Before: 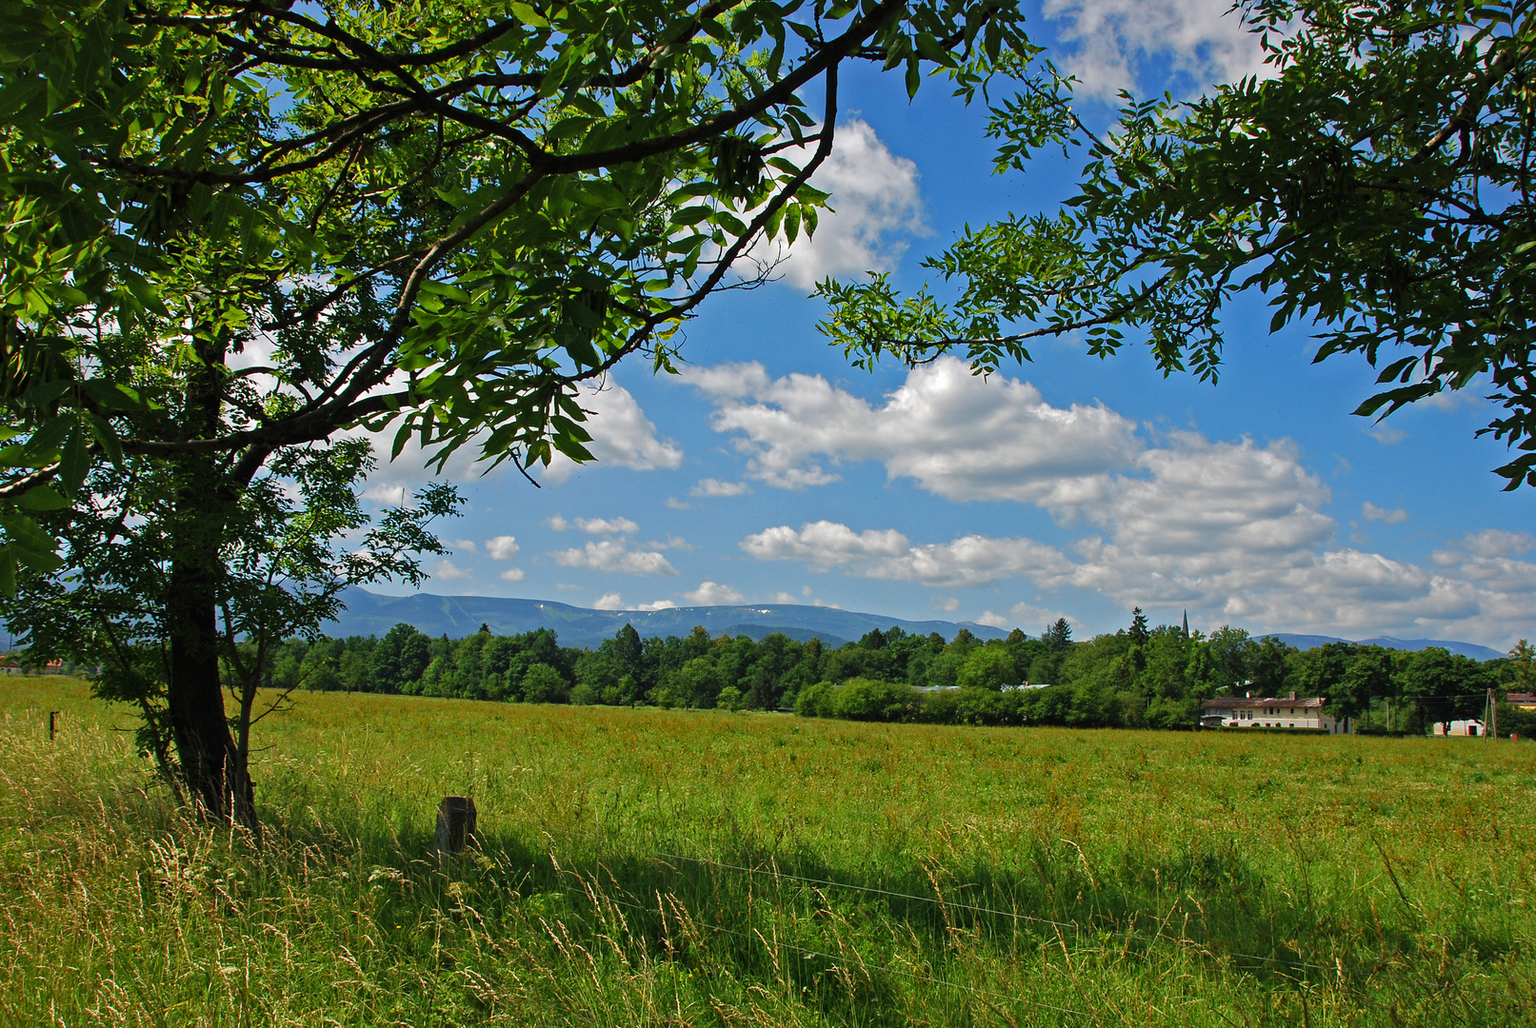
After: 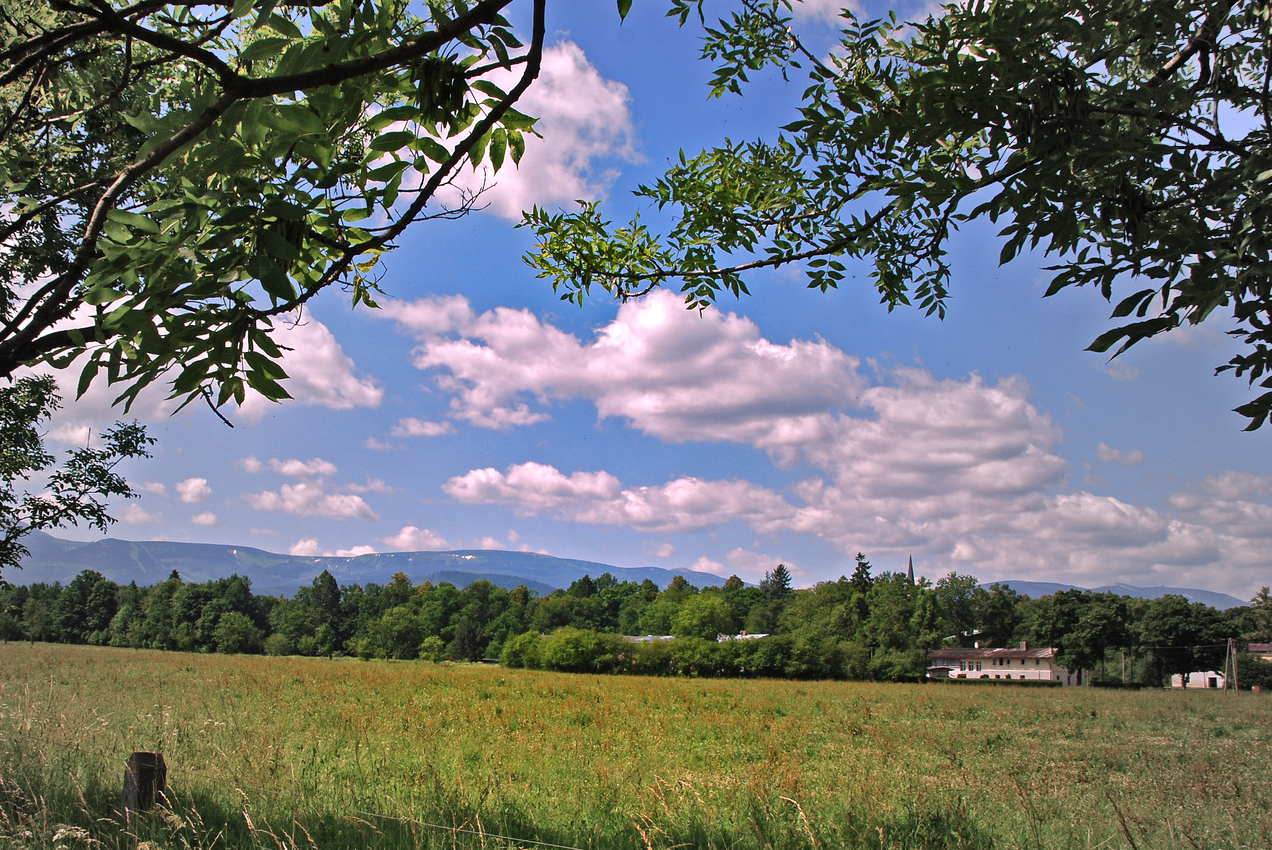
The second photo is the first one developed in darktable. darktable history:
white balance: red 1.188, blue 1.11
exposure: exposure 0.191 EV, compensate highlight preservation false
crop and rotate: left 20.74%, top 7.912%, right 0.375%, bottom 13.378%
shadows and highlights: shadows 75, highlights -60.85, soften with gaussian
contrast brightness saturation: saturation -0.05
vignetting: fall-off start 18.21%, fall-off radius 137.95%, brightness -0.207, center (-0.078, 0.066), width/height ratio 0.62, shape 0.59
